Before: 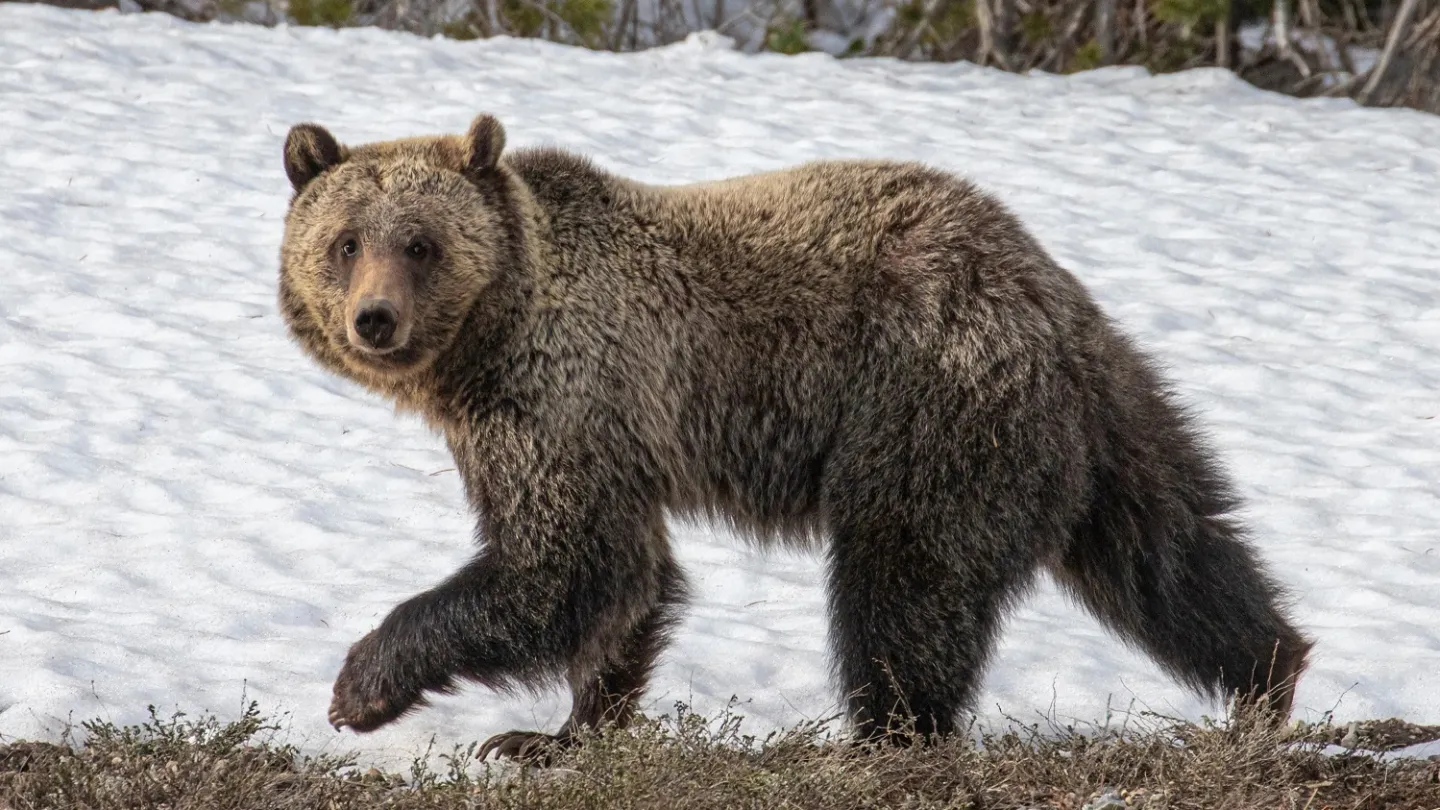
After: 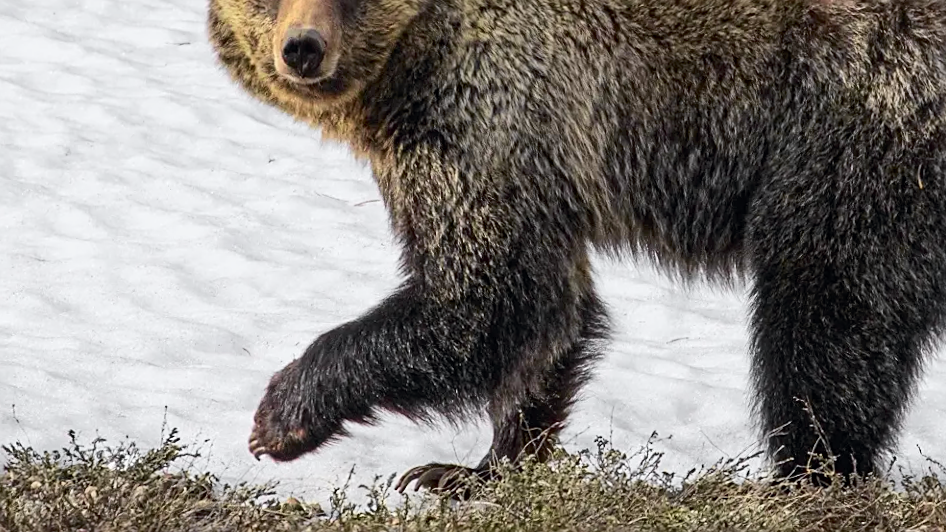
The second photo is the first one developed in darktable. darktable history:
sharpen: on, module defaults
crop and rotate: angle -1.09°, left 3.653%, top 32.021%, right 28.437%
tone curve: curves: ch0 [(0, 0) (0.071, 0.047) (0.266, 0.26) (0.491, 0.552) (0.753, 0.818) (1, 0.983)]; ch1 [(0, 0) (0.346, 0.307) (0.408, 0.369) (0.463, 0.443) (0.482, 0.493) (0.502, 0.5) (0.517, 0.518) (0.546, 0.576) (0.588, 0.643) (0.651, 0.709) (1, 1)]; ch2 [(0, 0) (0.346, 0.34) (0.434, 0.46) (0.485, 0.494) (0.5, 0.494) (0.517, 0.503) (0.535, 0.545) (0.583, 0.634) (0.625, 0.686) (1, 1)], color space Lab, independent channels, preserve colors none
color zones: curves: ch1 [(0.113, 0.438) (0.75, 0.5)]; ch2 [(0.12, 0.526) (0.75, 0.5)], mix 40.74%
